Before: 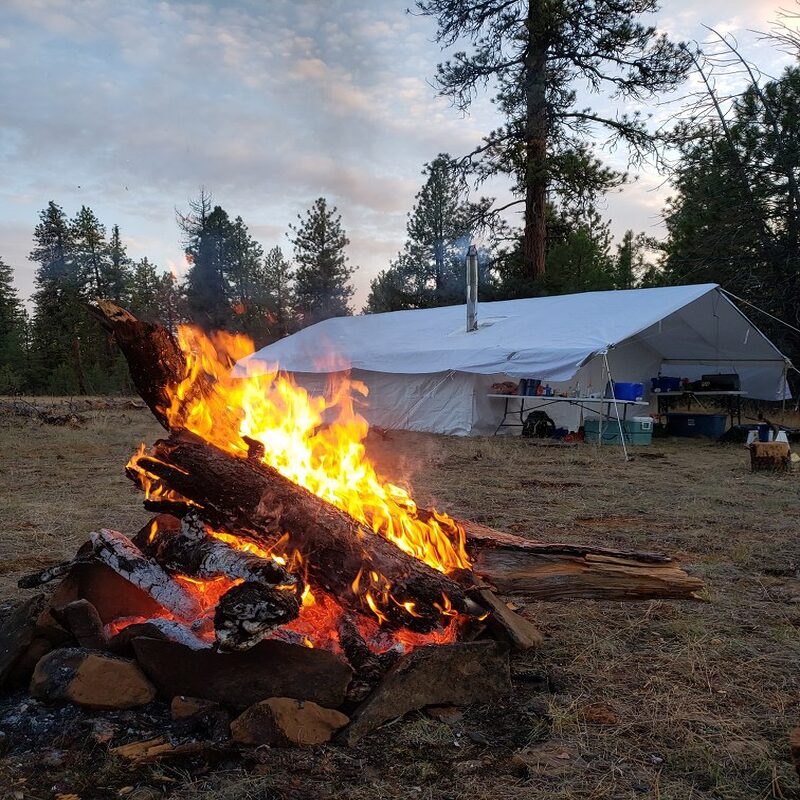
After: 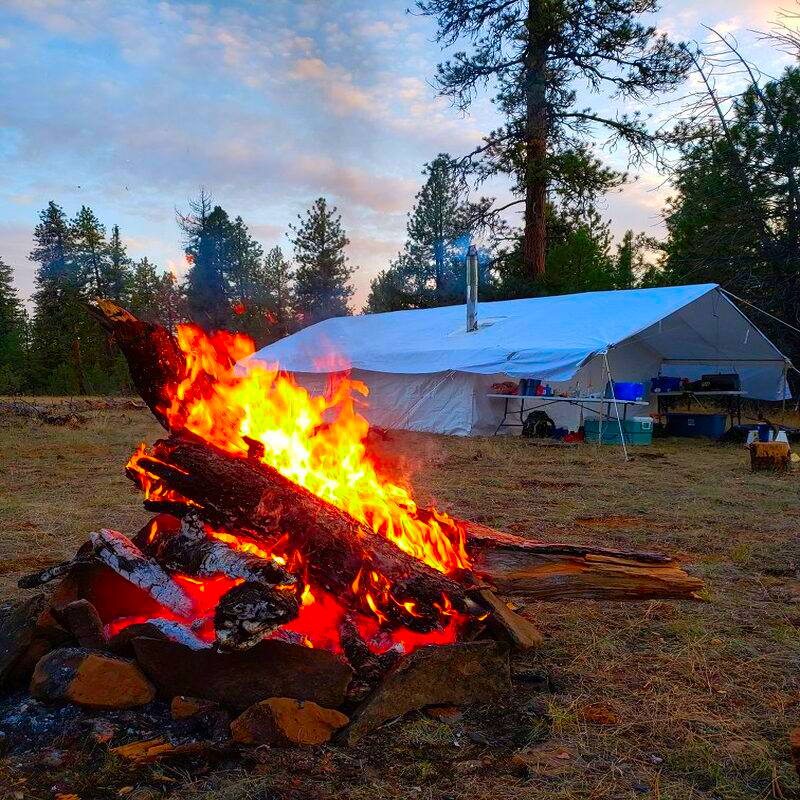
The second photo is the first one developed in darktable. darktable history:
color correction: saturation 2.15
